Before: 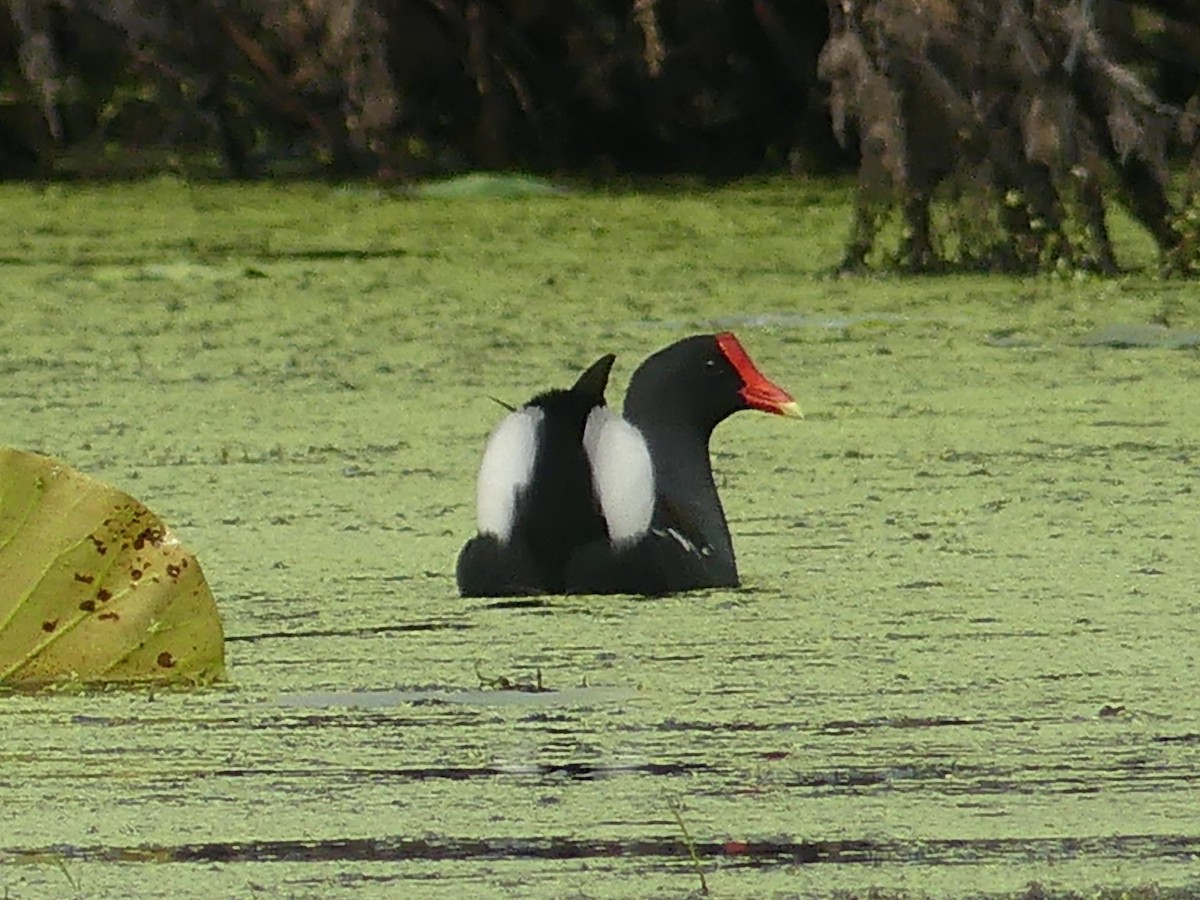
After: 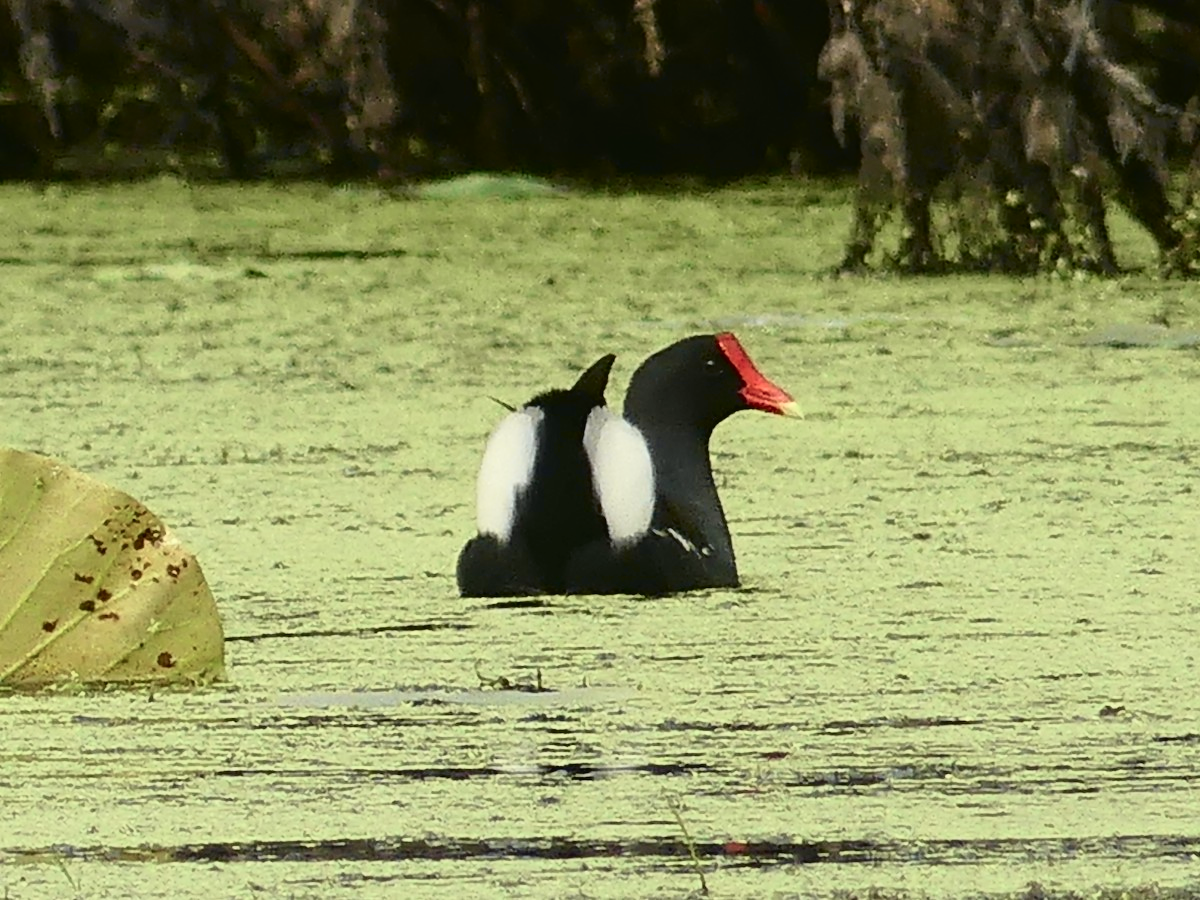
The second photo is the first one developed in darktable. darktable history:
tone curve: curves: ch0 [(0, 0.023) (0.087, 0.065) (0.184, 0.168) (0.45, 0.54) (0.57, 0.683) (0.706, 0.841) (0.877, 0.948) (1, 0.984)]; ch1 [(0, 0) (0.388, 0.369) (0.447, 0.447) (0.505, 0.5) (0.534, 0.535) (0.563, 0.563) (0.579, 0.59) (0.644, 0.663) (1, 1)]; ch2 [(0, 0) (0.301, 0.259) (0.385, 0.395) (0.492, 0.496) (0.518, 0.537) (0.583, 0.605) (0.673, 0.667) (1, 1)], color space Lab, independent channels, preserve colors none
